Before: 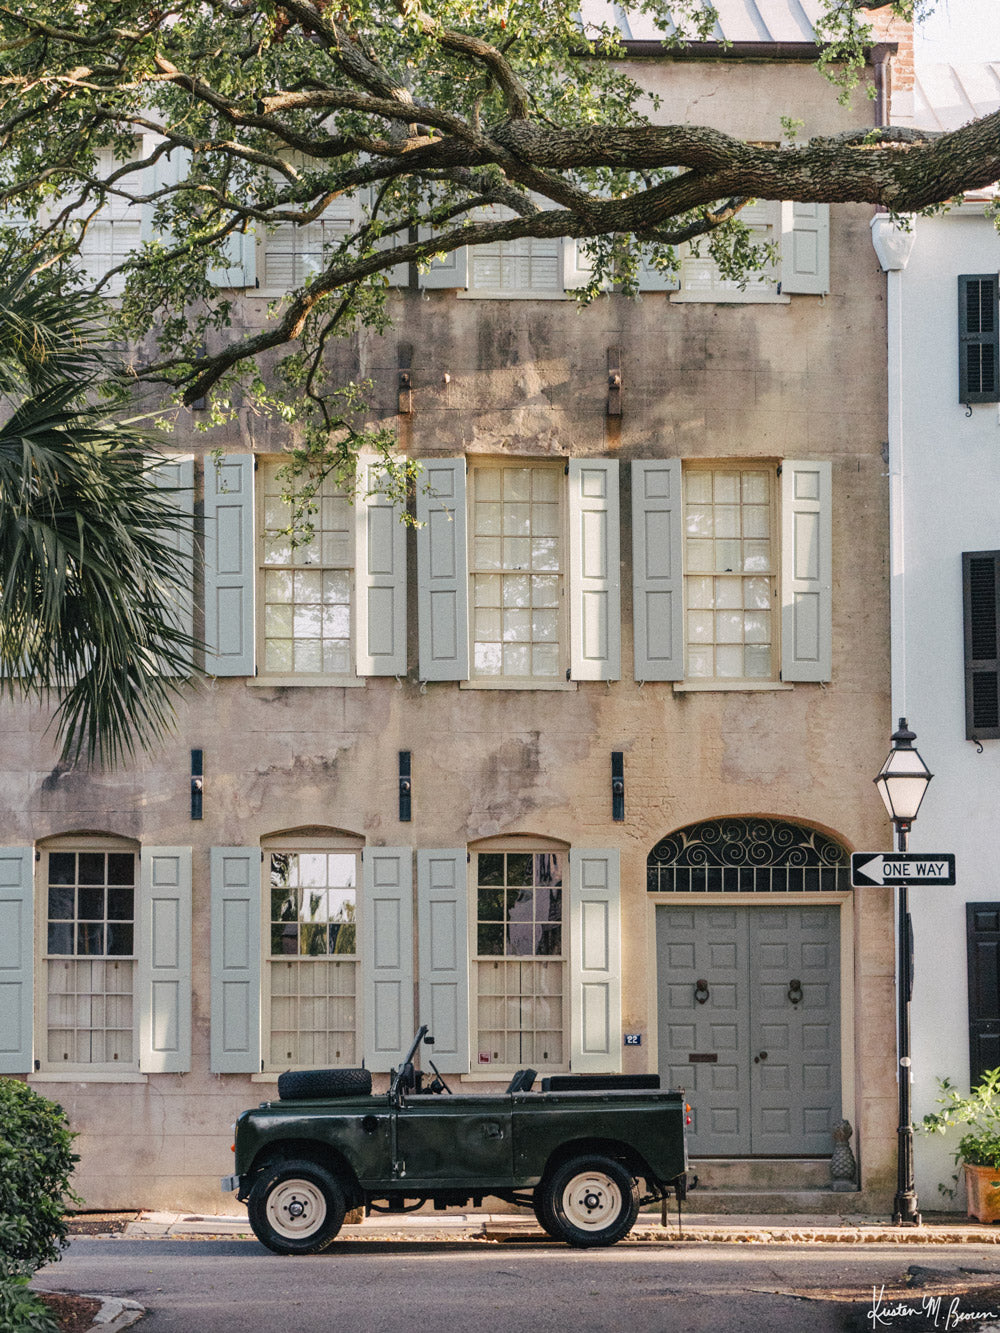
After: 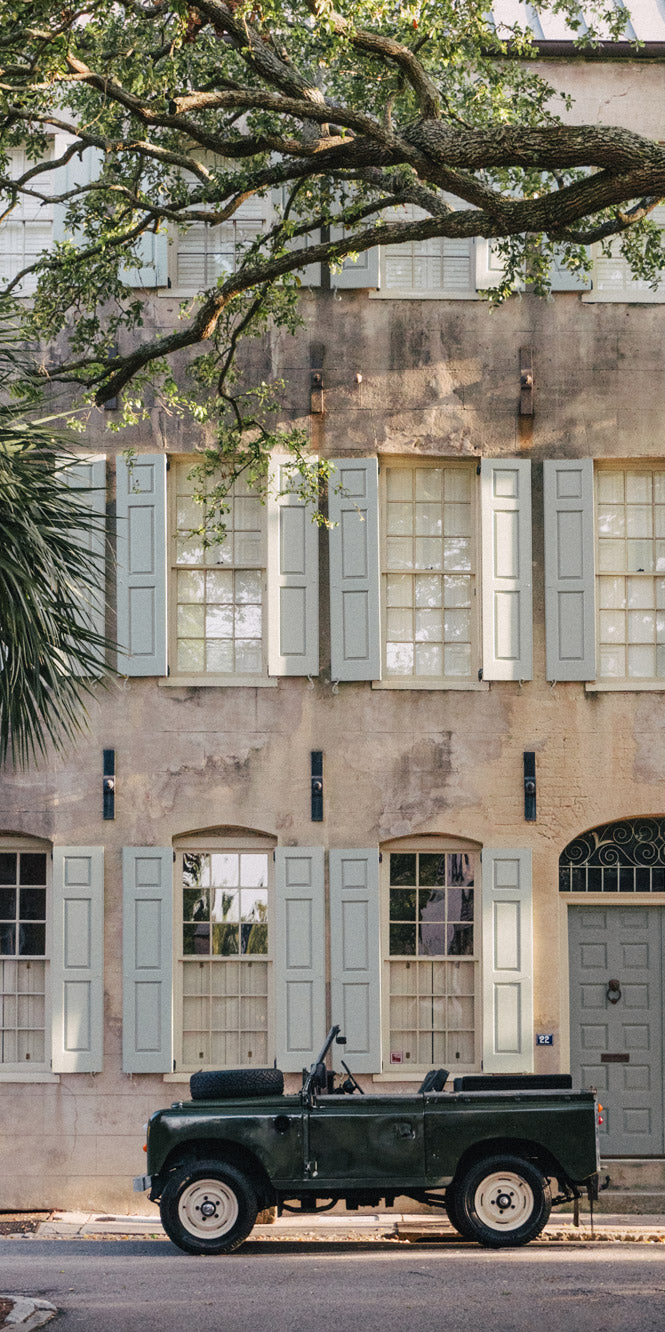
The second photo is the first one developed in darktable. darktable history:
crop and rotate: left 8.853%, right 24.574%
